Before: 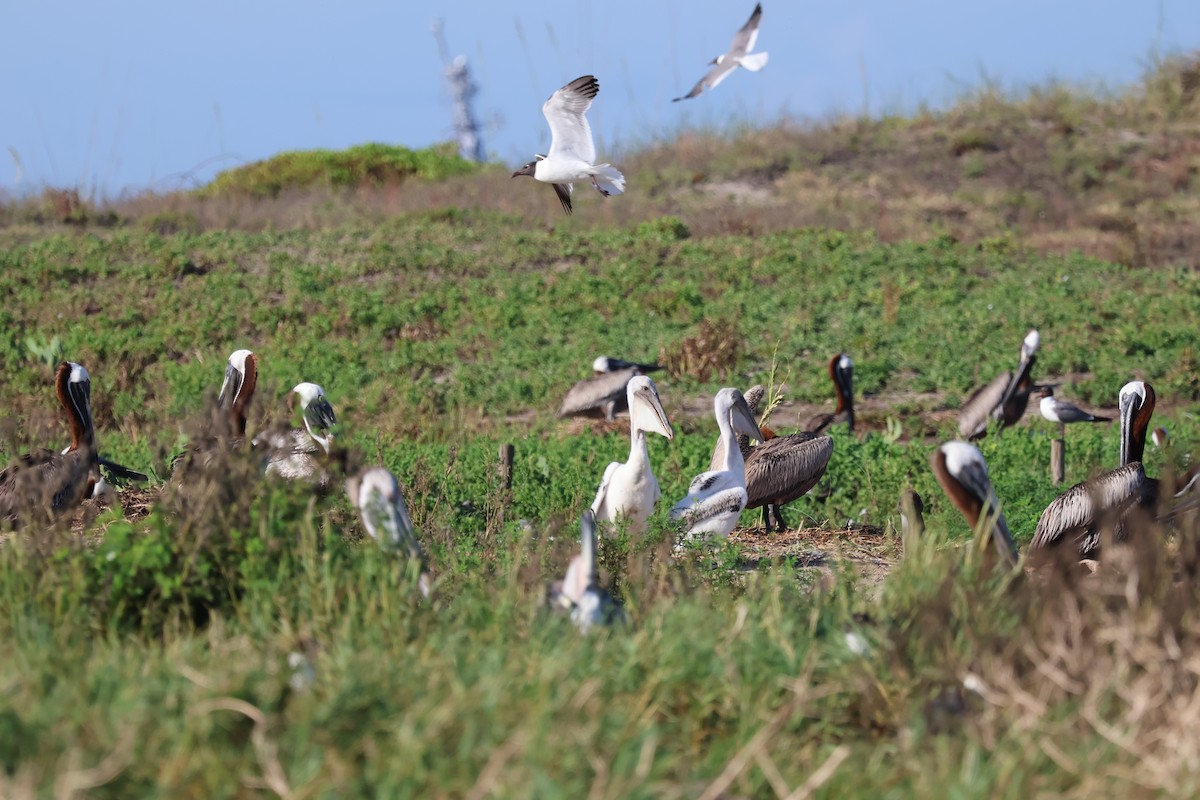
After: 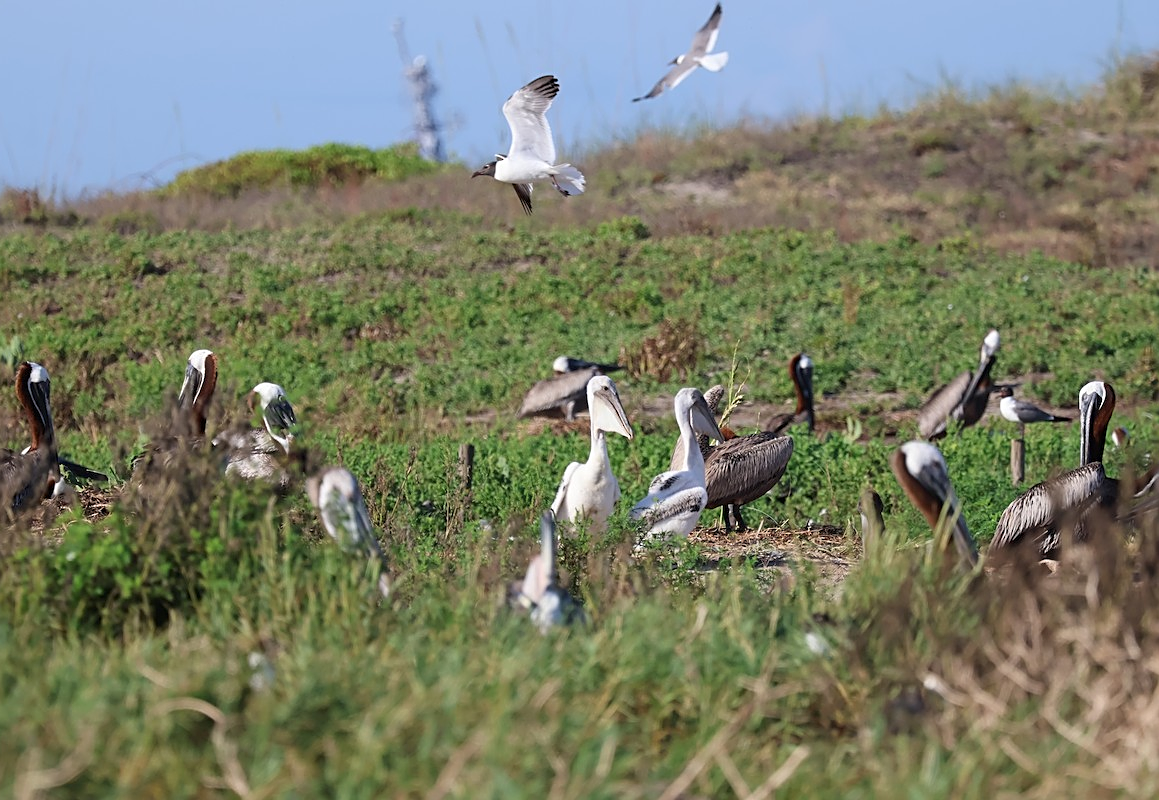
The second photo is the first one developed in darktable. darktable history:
crop and rotate: left 3.352%
sharpen: on, module defaults
